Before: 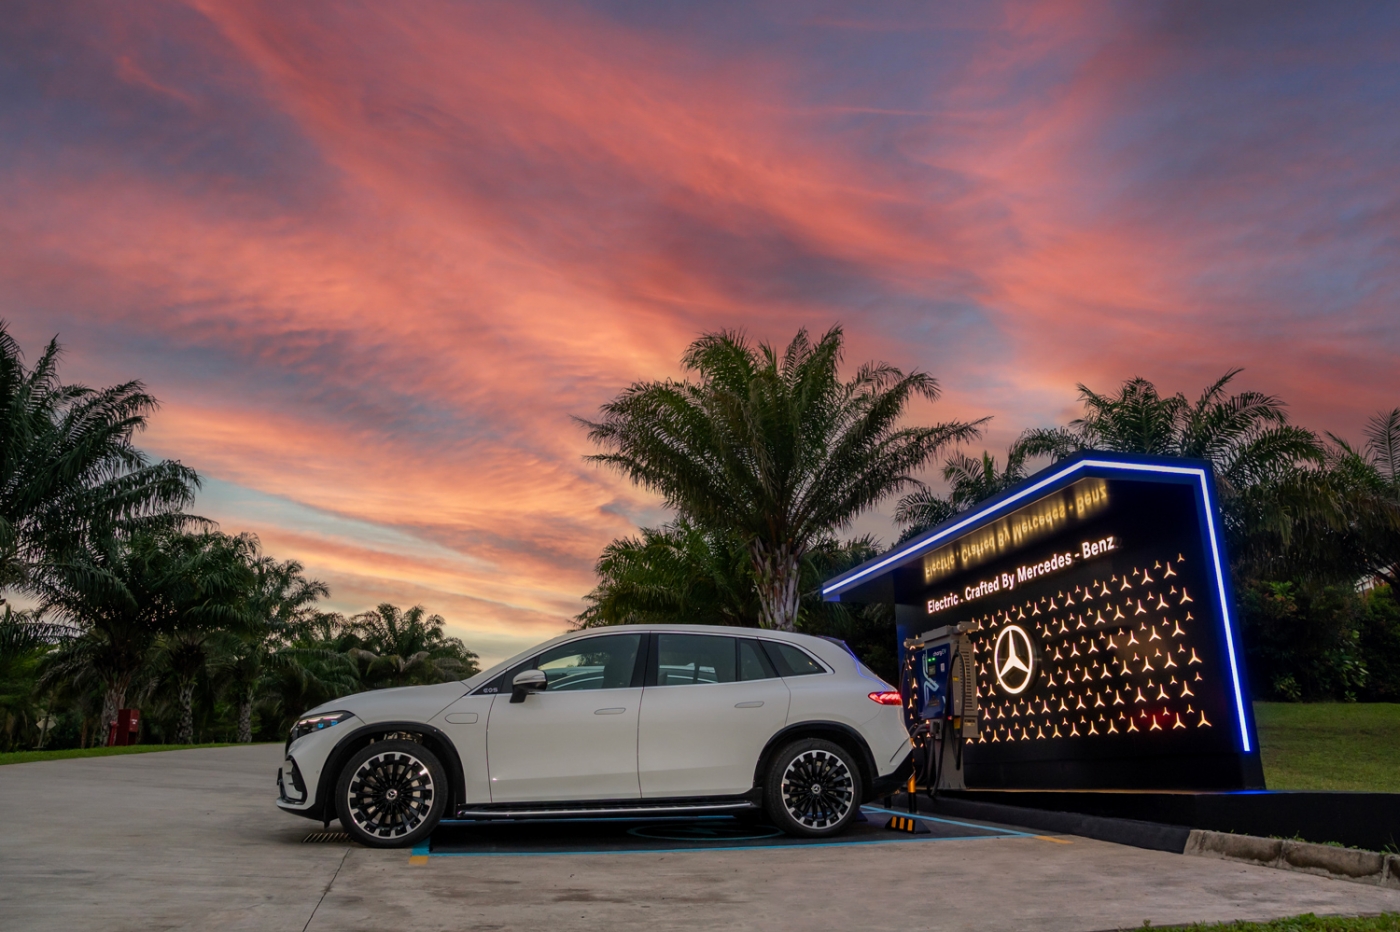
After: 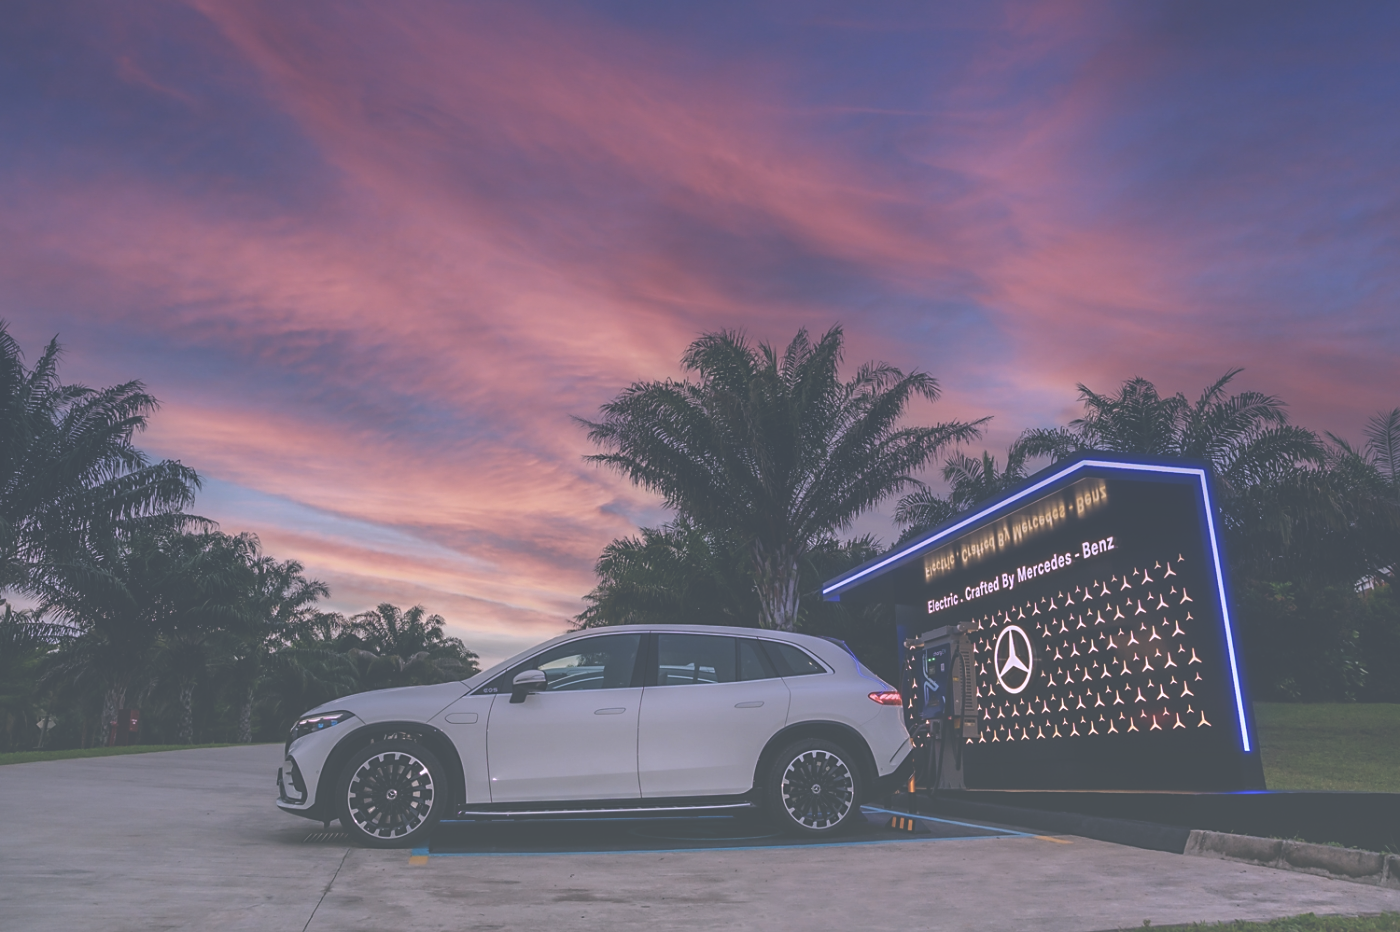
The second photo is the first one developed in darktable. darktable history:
exposure: black level correction -0.087, compensate highlight preservation false
white balance: red 1.042, blue 1.17
sharpen: radius 1.864, amount 0.398, threshold 1.271
color calibration: output R [1.003, 0.027, -0.041, 0], output G [-0.018, 1.043, -0.038, 0], output B [0.071, -0.086, 1.017, 0], illuminant as shot in camera, x 0.359, y 0.362, temperature 4570.54 K
graduated density: hue 238.83°, saturation 50%
color correction: highlights a* 2.75, highlights b* 5, shadows a* -2.04, shadows b* -4.84, saturation 0.8
